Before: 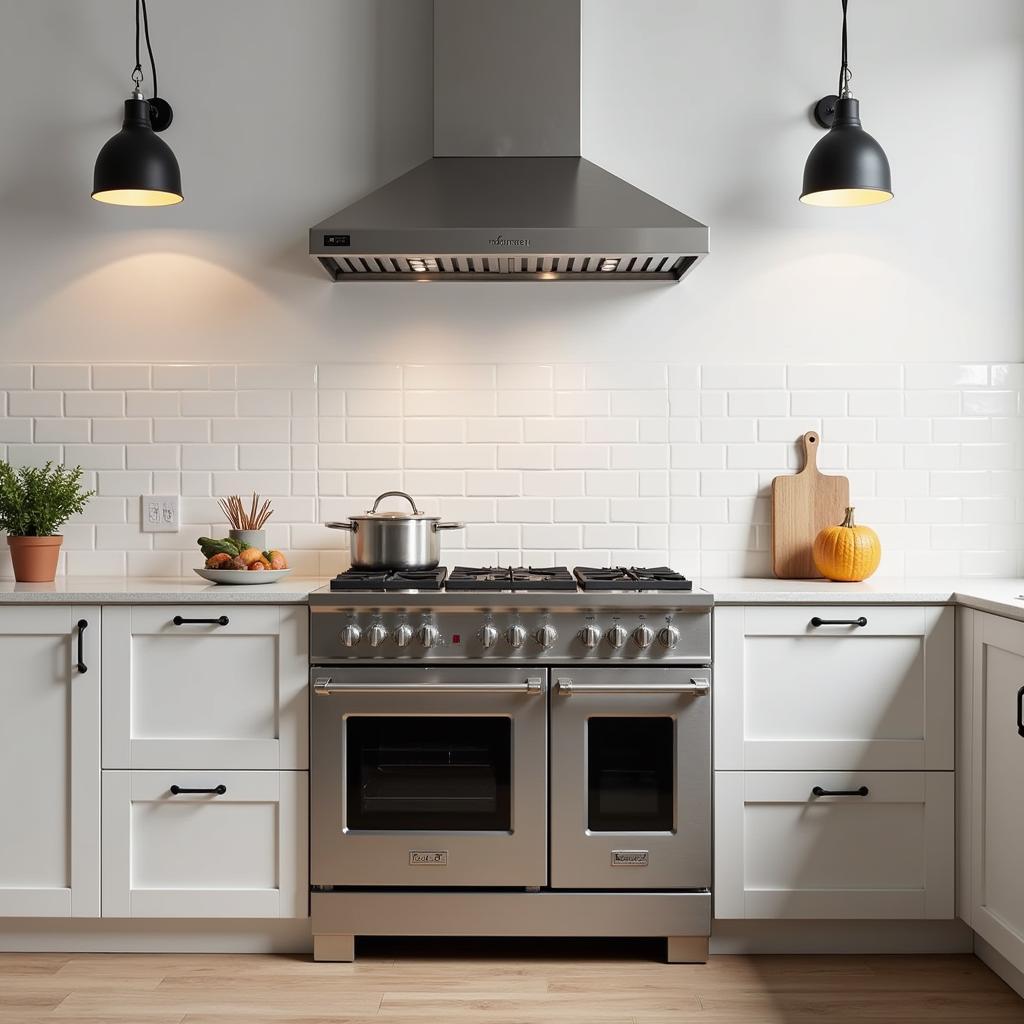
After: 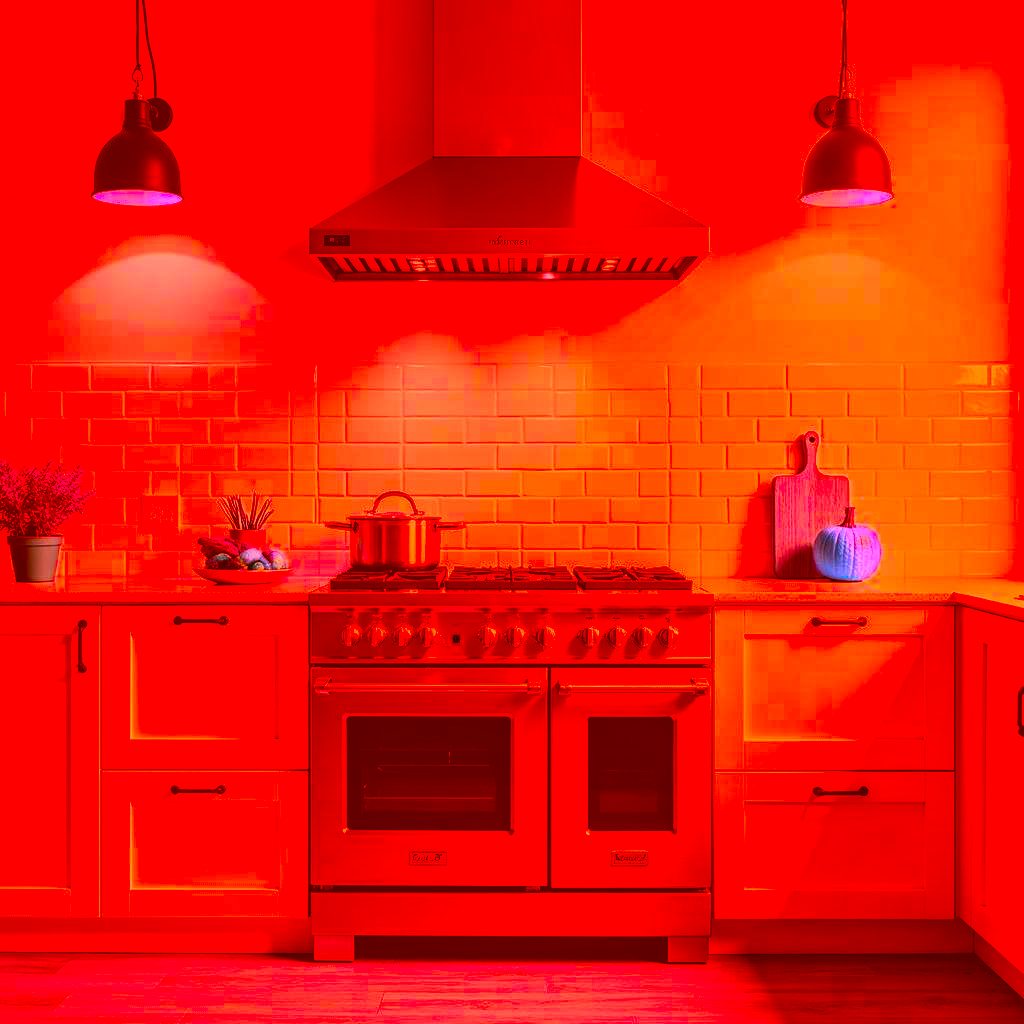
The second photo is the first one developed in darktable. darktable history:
local contrast: detail 161%
shadows and highlights: shadows 35.64, highlights -34.74, soften with gaussian
color correction: highlights a* -39.05, highlights b* -39.95, shadows a* -39.21, shadows b* -39.98, saturation -3
tone equalizer: mask exposure compensation -0.507 EV
